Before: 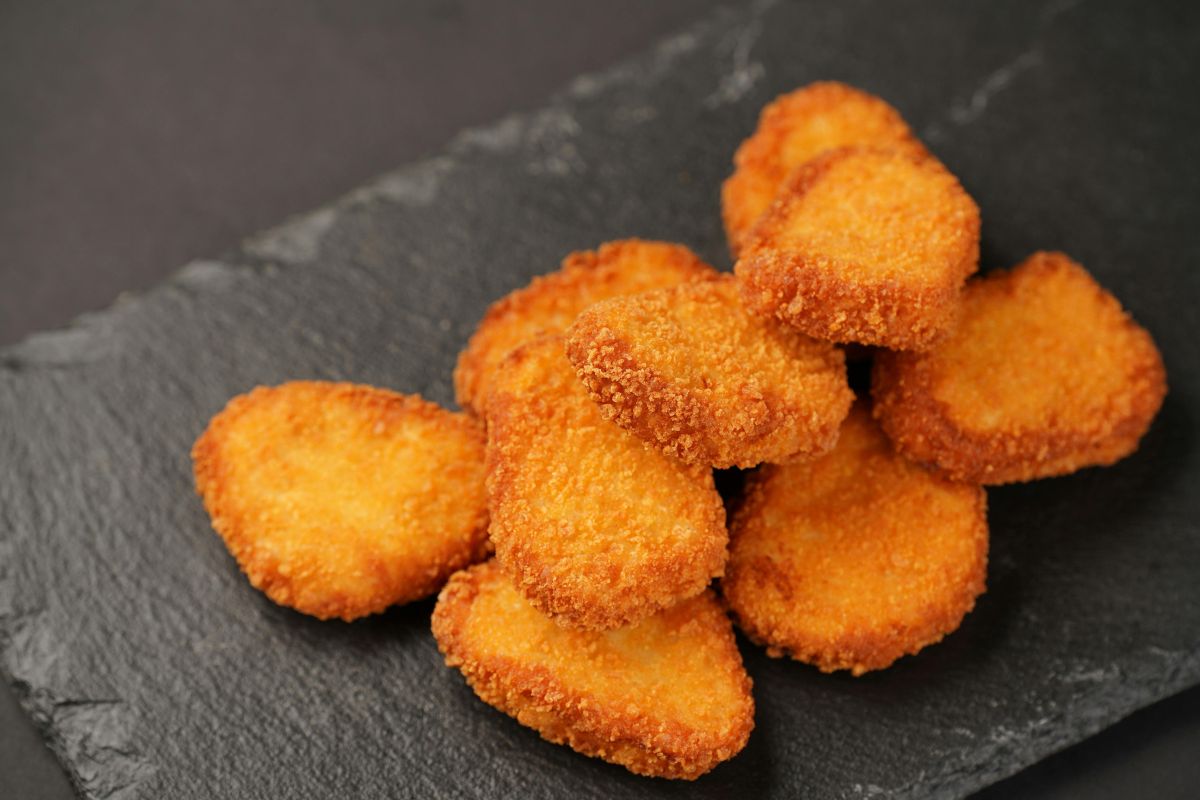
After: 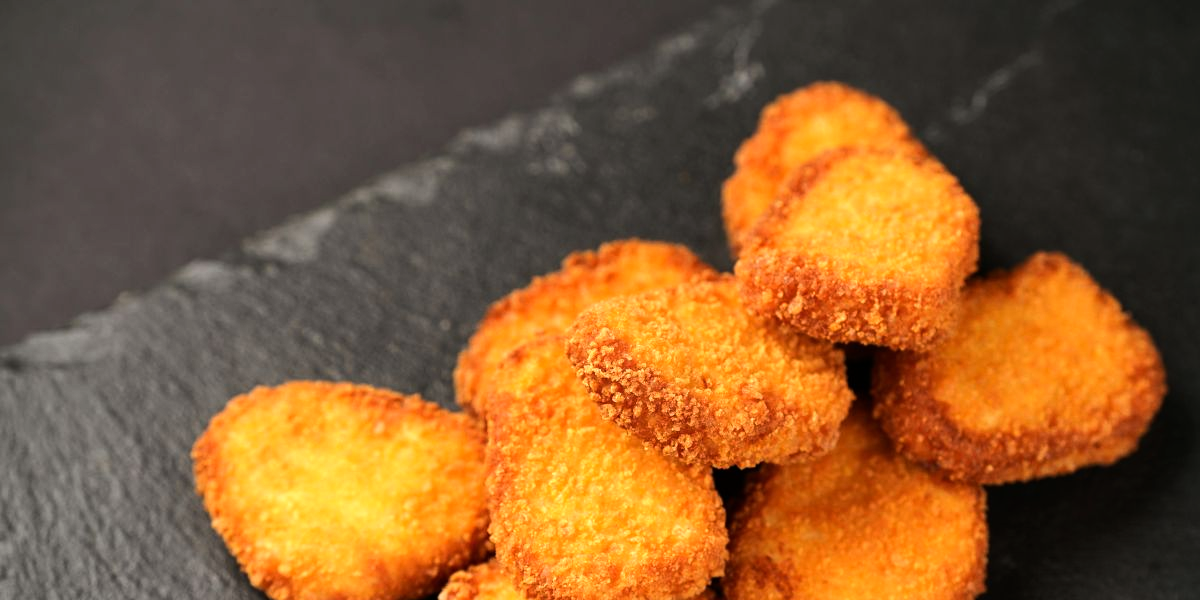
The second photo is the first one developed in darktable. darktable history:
crop: bottom 24.988%
tone equalizer: -8 EV -0.75 EV, -7 EV -0.7 EV, -6 EV -0.6 EV, -5 EV -0.4 EV, -3 EV 0.4 EV, -2 EV 0.6 EV, -1 EV 0.7 EV, +0 EV 0.75 EV, edges refinement/feathering 500, mask exposure compensation -1.57 EV, preserve details no
